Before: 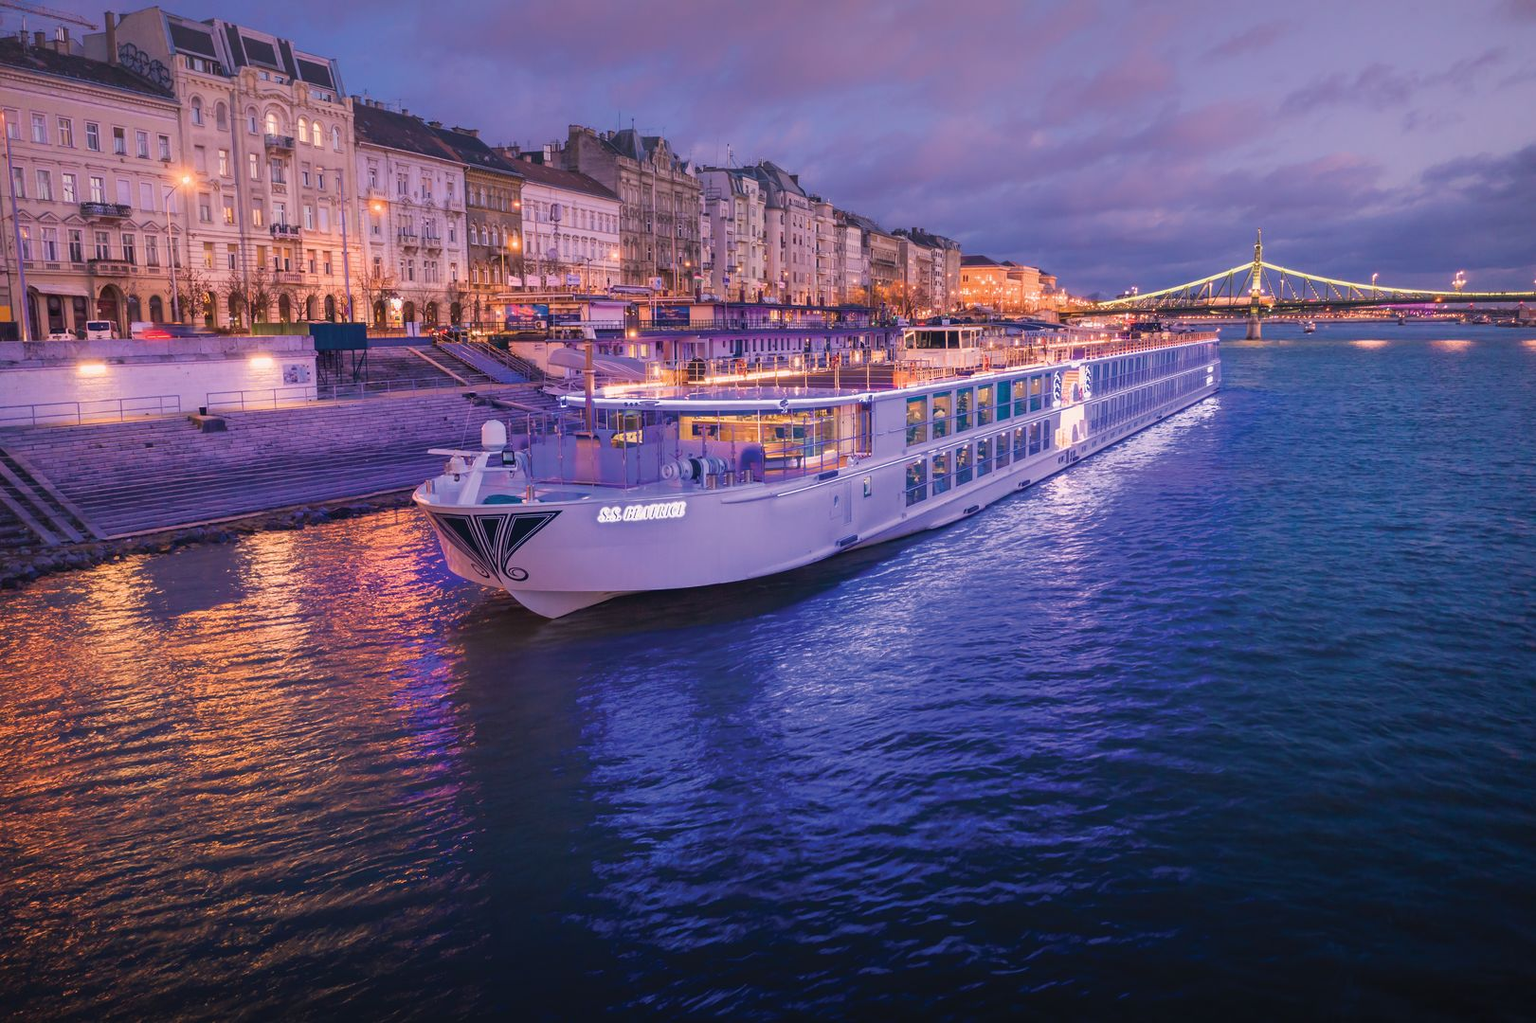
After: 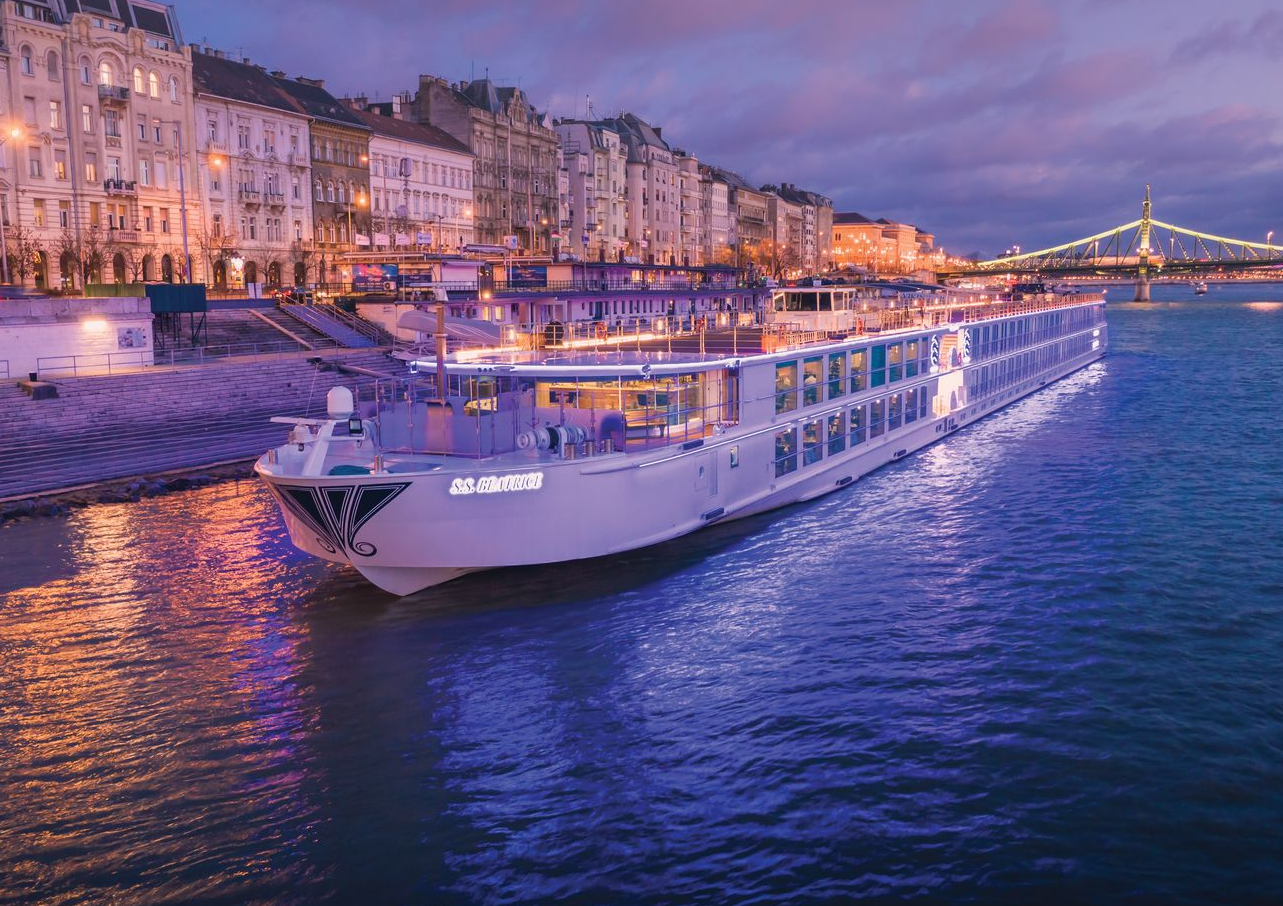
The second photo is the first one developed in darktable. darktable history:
crop: left 11.215%, top 5.35%, right 9.602%, bottom 10.678%
